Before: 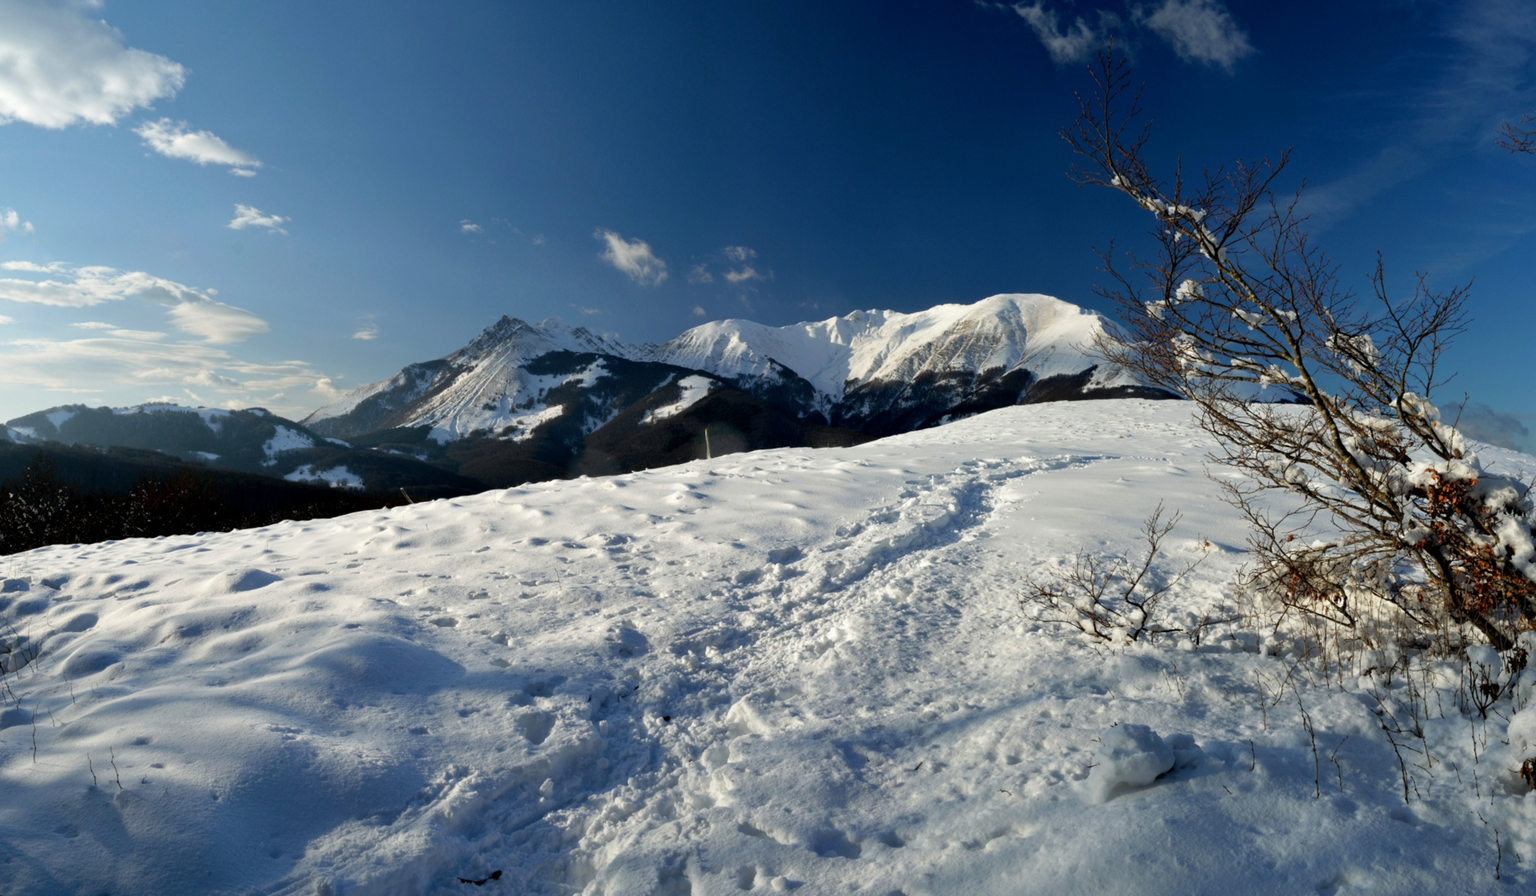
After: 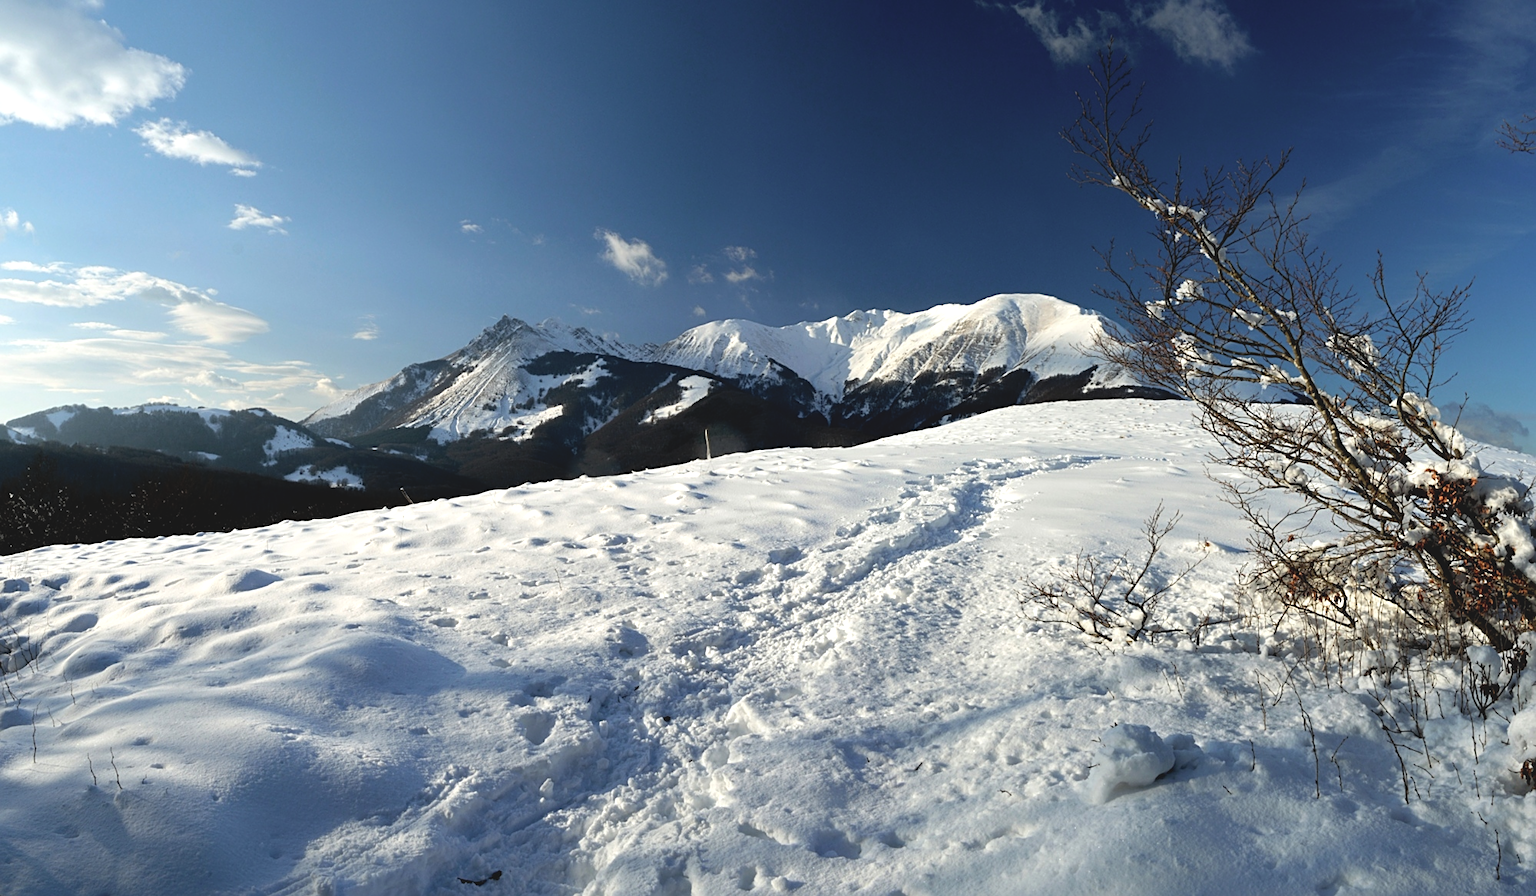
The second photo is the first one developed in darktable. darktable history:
contrast brightness saturation: contrast -0.136, brightness 0.051, saturation -0.116
sharpen: on, module defaults
tone equalizer: -8 EV -0.776 EV, -7 EV -0.689 EV, -6 EV -0.632 EV, -5 EV -0.41 EV, -3 EV 0.403 EV, -2 EV 0.6 EV, -1 EV 0.687 EV, +0 EV 0.774 EV, edges refinement/feathering 500, mask exposure compensation -1.57 EV, preserve details guided filter
